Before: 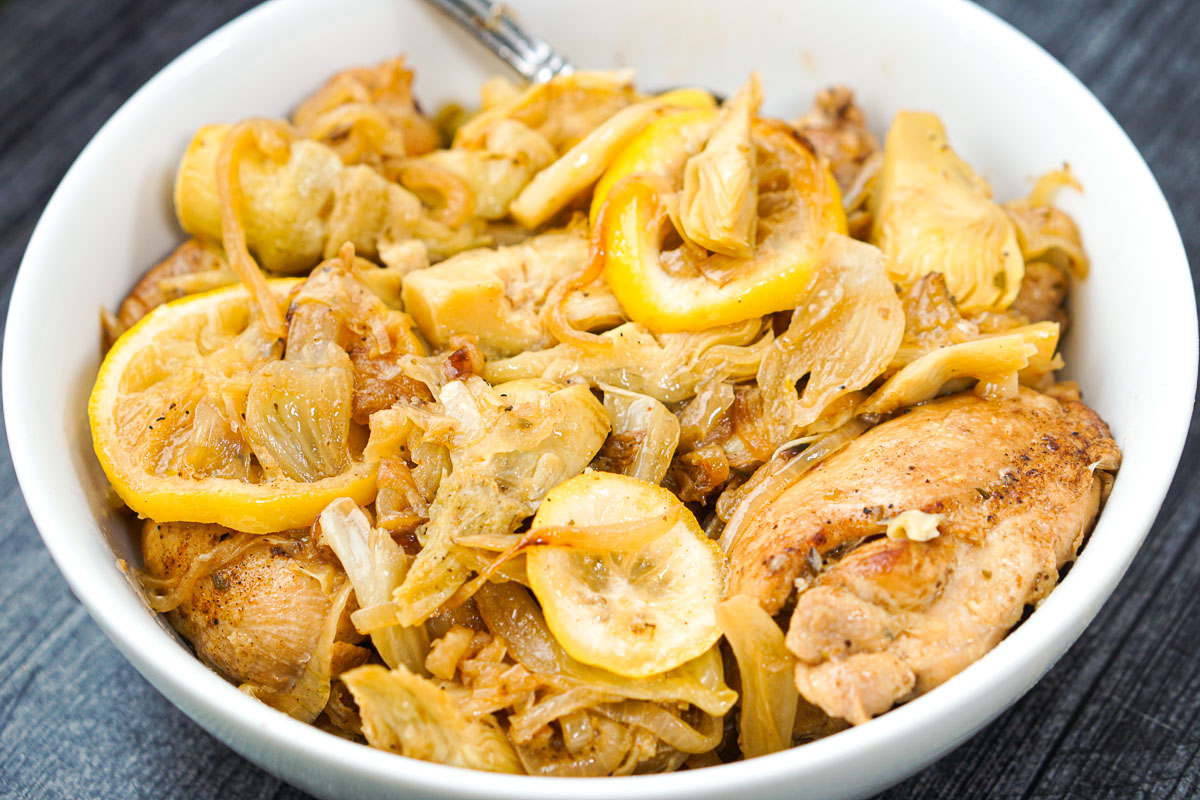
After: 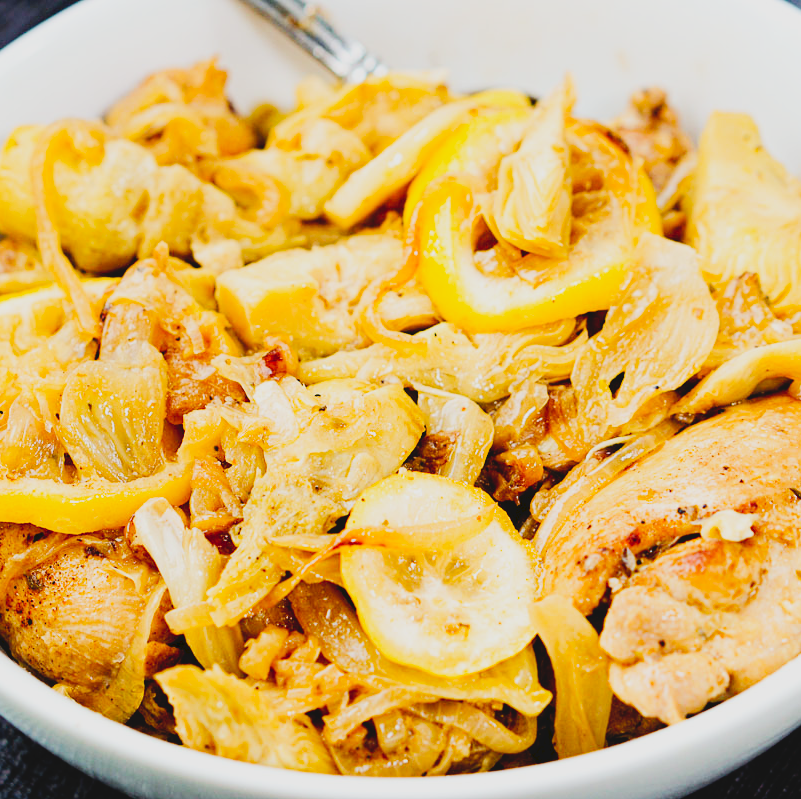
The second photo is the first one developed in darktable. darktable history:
tone curve: curves: ch0 [(0, 0) (0.003, 0.068) (0.011, 0.068) (0.025, 0.068) (0.044, 0.068) (0.069, 0.072) (0.1, 0.072) (0.136, 0.077) (0.177, 0.095) (0.224, 0.126) (0.277, 0.2) (0.335, 0.3) (0.399, 0.407) (0.468, 0.52) (0.543, 0.624) (0.623, 0.721) (0.709, 0.811) (0.801, 0.88) (0.898, 0.942) (1, 1)], preserve colors none
exposure: compensate highlight preservation false
crop and rotate: left 15.508%, right 17.709%
filmic rgb: black relative exposure -7.65 EV, white relative exposure 4.56 EV, hardness 3.61
